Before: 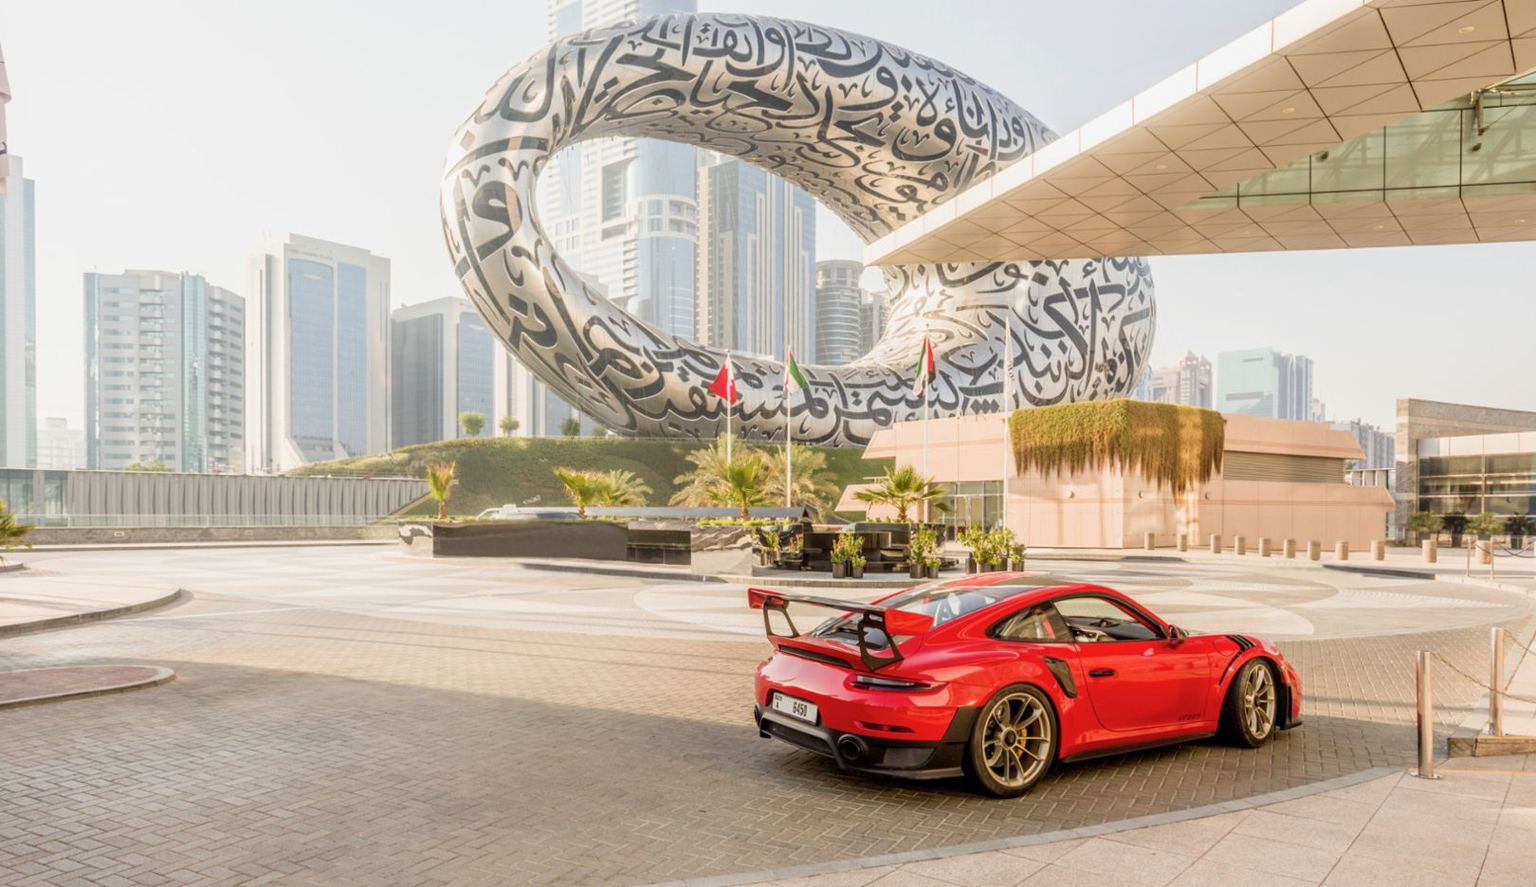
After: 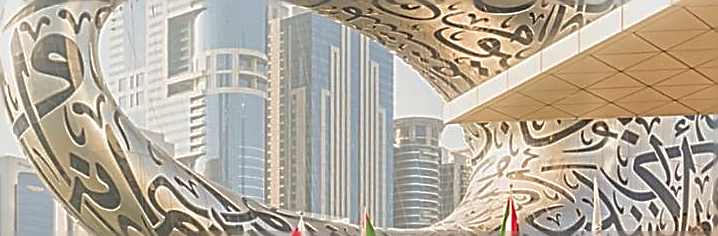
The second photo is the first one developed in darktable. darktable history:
crop: left 28.838%, top 16.834%, right 26.792%, bottom 57.929%
sharpen: amount 1.996
velvia: on, module defaults
shadows and highlights: on, module defaults
contrast brightness saturation: contrast -0.022, brightness -0.007, saturation 0.027
